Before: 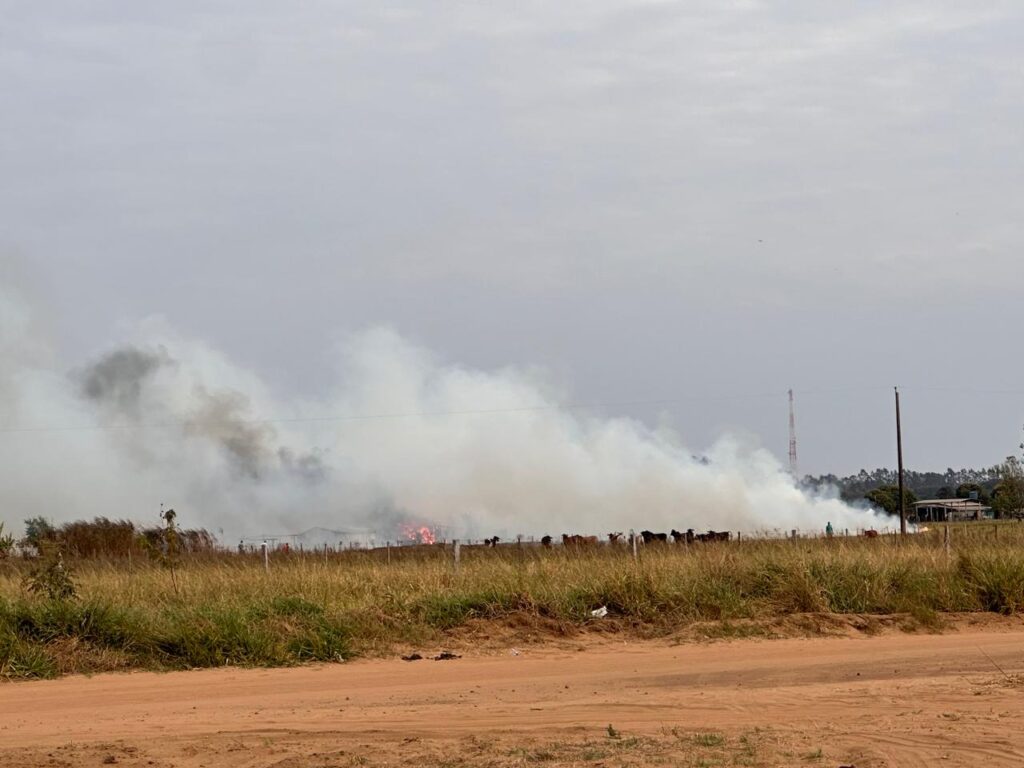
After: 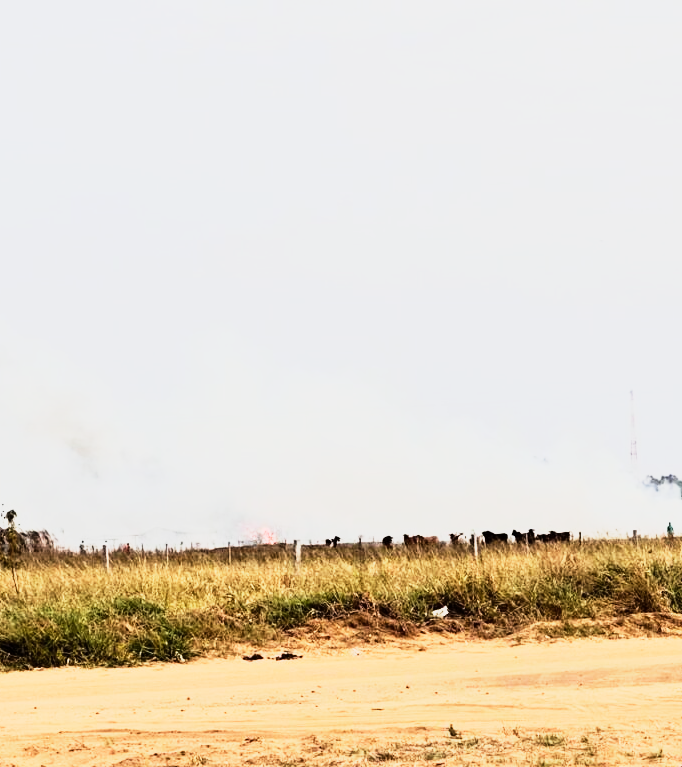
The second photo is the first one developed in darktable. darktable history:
rgb curve: curves: ch0 [(0, 0) (0.21, 0.15) (0.24, 0.21) (0.5, 0.75) (0.75, 0.96) (0.89, 0.99) (1, 1)]; ch1 [(0, 0.02) (0.21, 0.13) (0.25, 0.2) (0.5, 0.67) (0.75, 0.9) (0.89, 0.97) (1, 1)]; ch2 [(0, 0.02) (0.21, 0.13) (0.25, 0.2) (0.5, 0.67) (0.75, 0.9) (0.89, 0.97) (1, 1)], compensate middle gray true
crop and rotate: left 15.546%, right 17.787%
base curve: curves: ch0 [(0, 0) (0.088, 0.125) (0.176, 0.251) (0.354, 0.501) (0.613, 0.749) (1, 0.877)], preserve colors none
